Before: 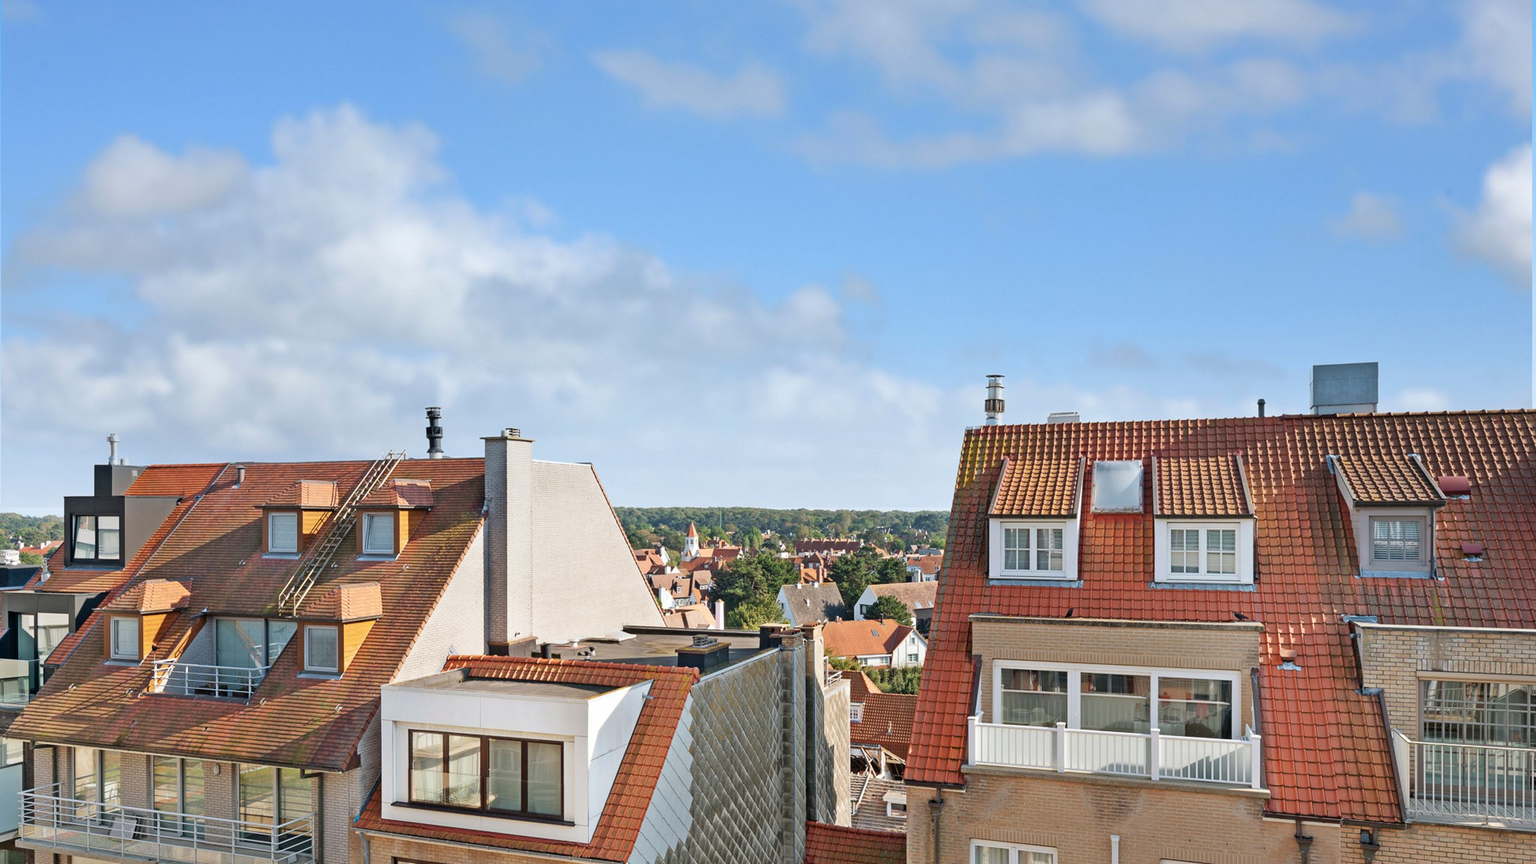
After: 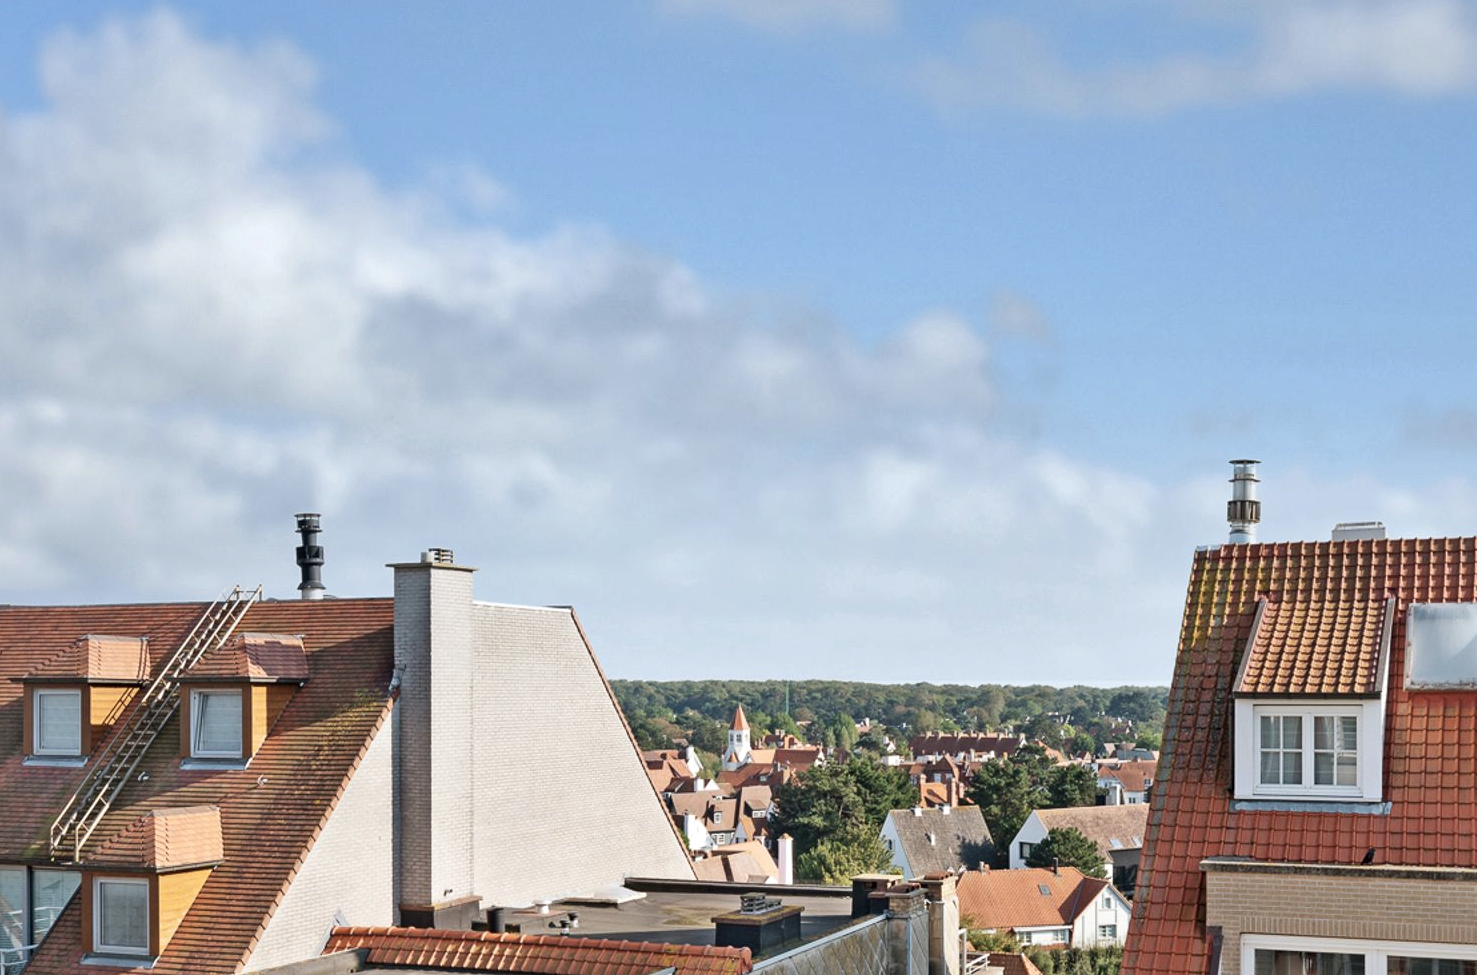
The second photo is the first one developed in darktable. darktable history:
crop: left 16.203%, top 11.487%, right 26.092%, bottom 20.741%
color correction: highlights b* 0.011, saturation 0.802
local contrast: mode bilateral grid, contrast 19, coarseness 51, detail 129%, midtone range 0.2
